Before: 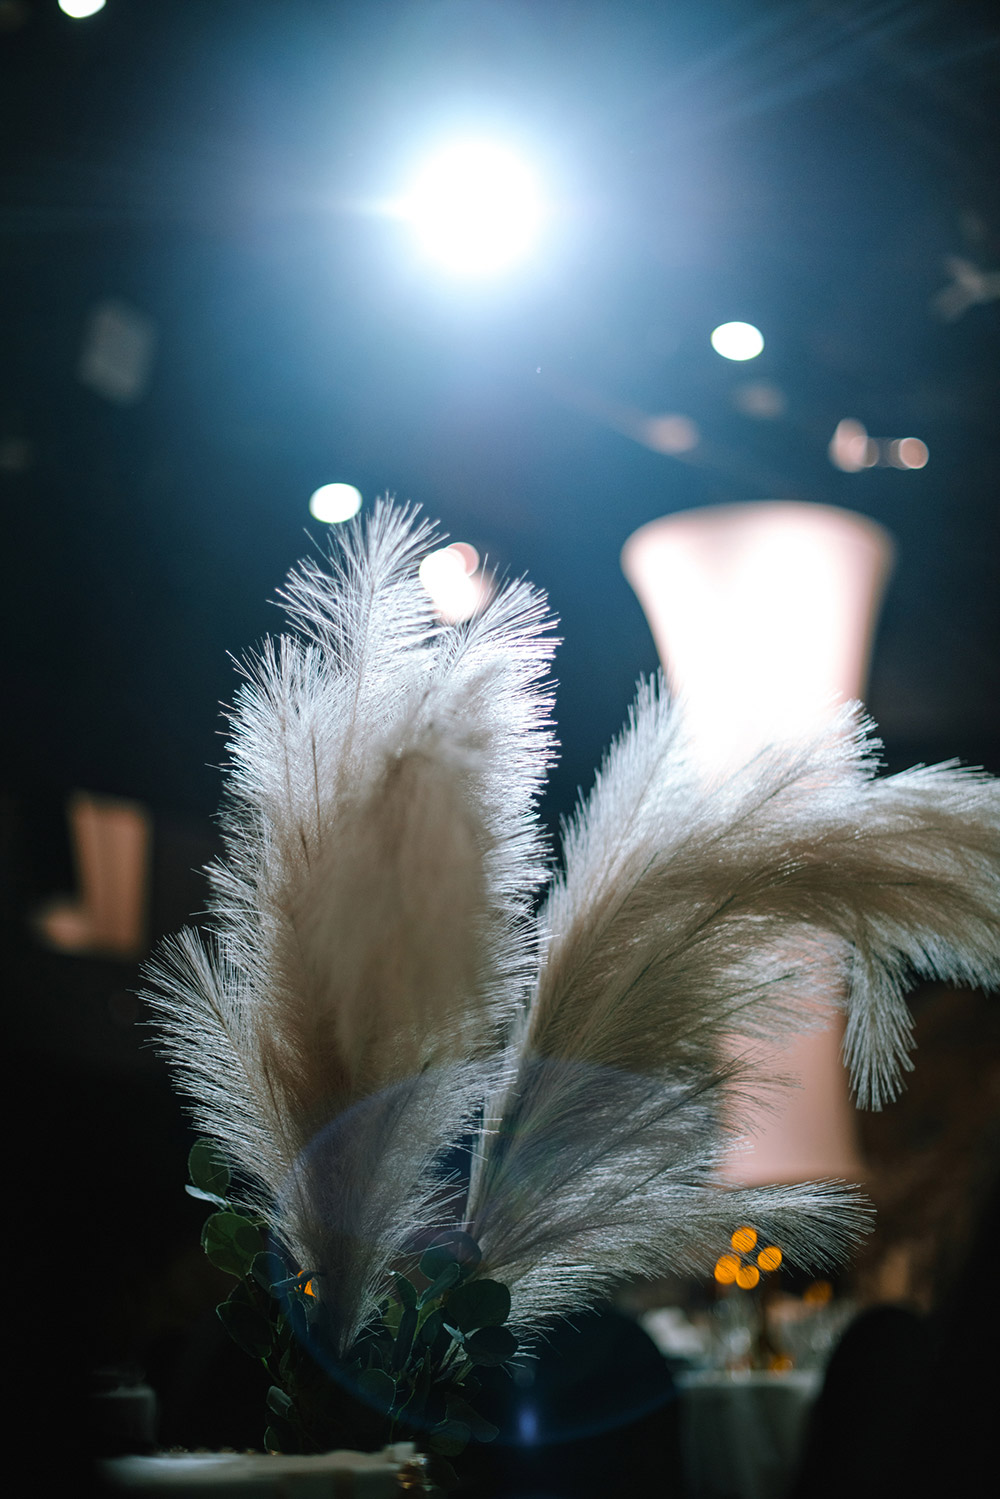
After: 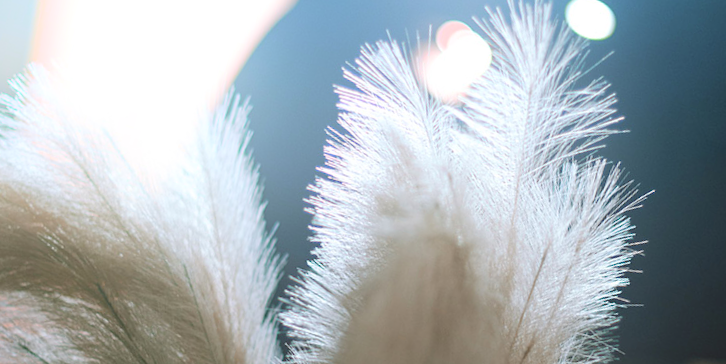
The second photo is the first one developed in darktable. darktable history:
bloom: on, module defaults
crop and rotate: angle 16.12°, top 30.835%, bottom 35.653%
